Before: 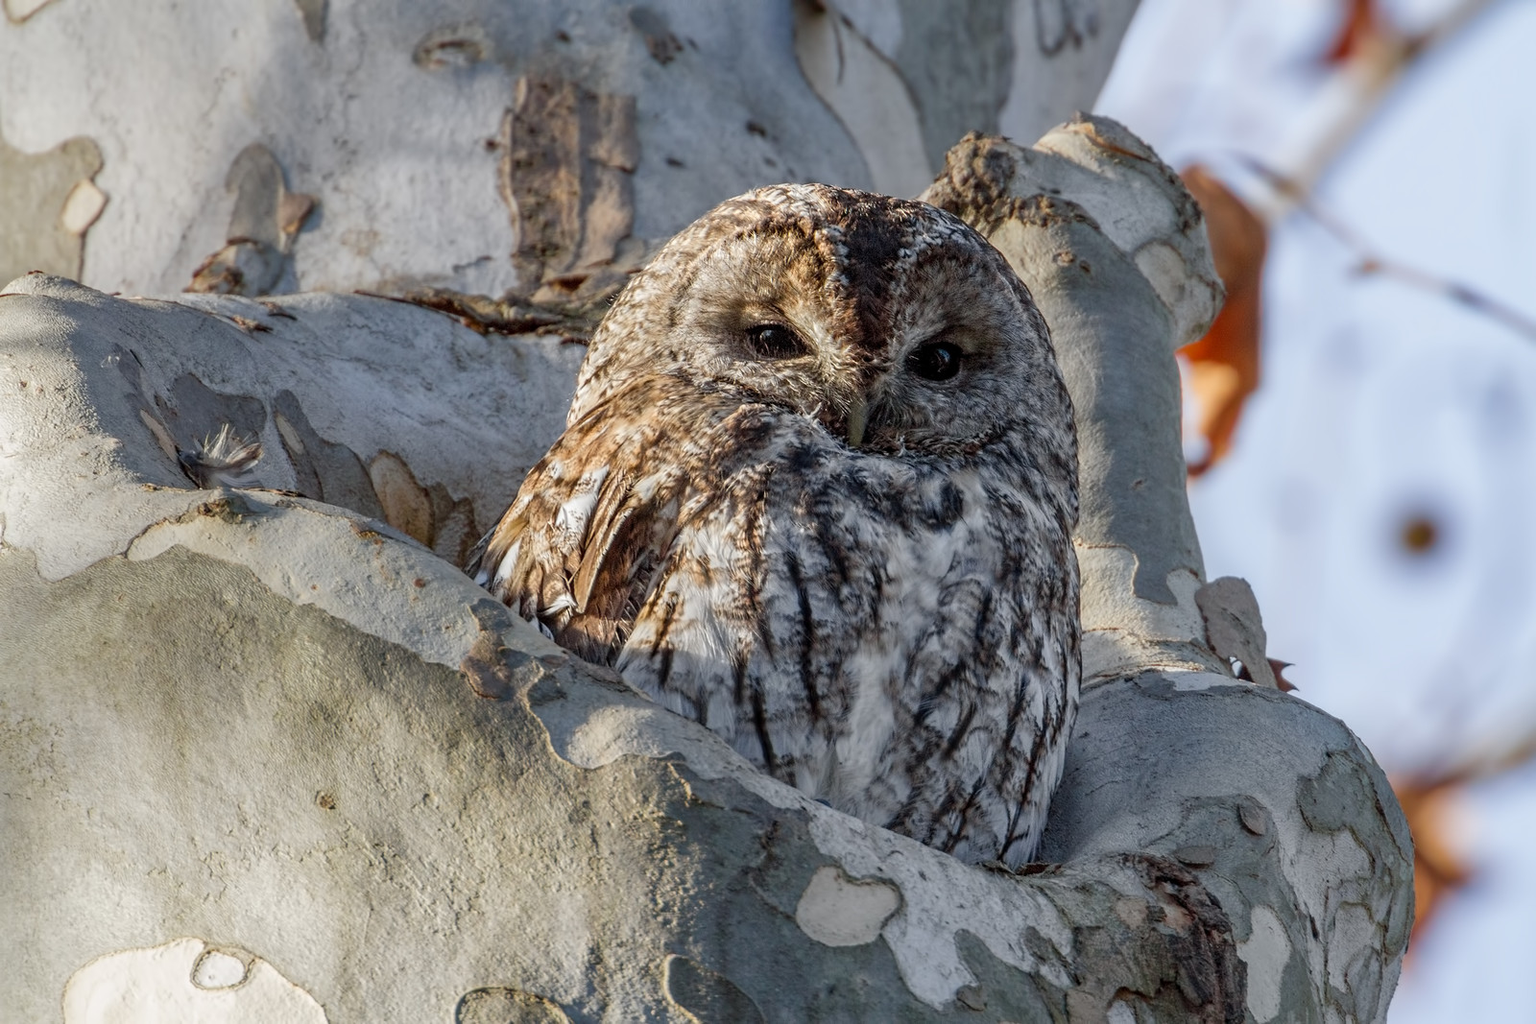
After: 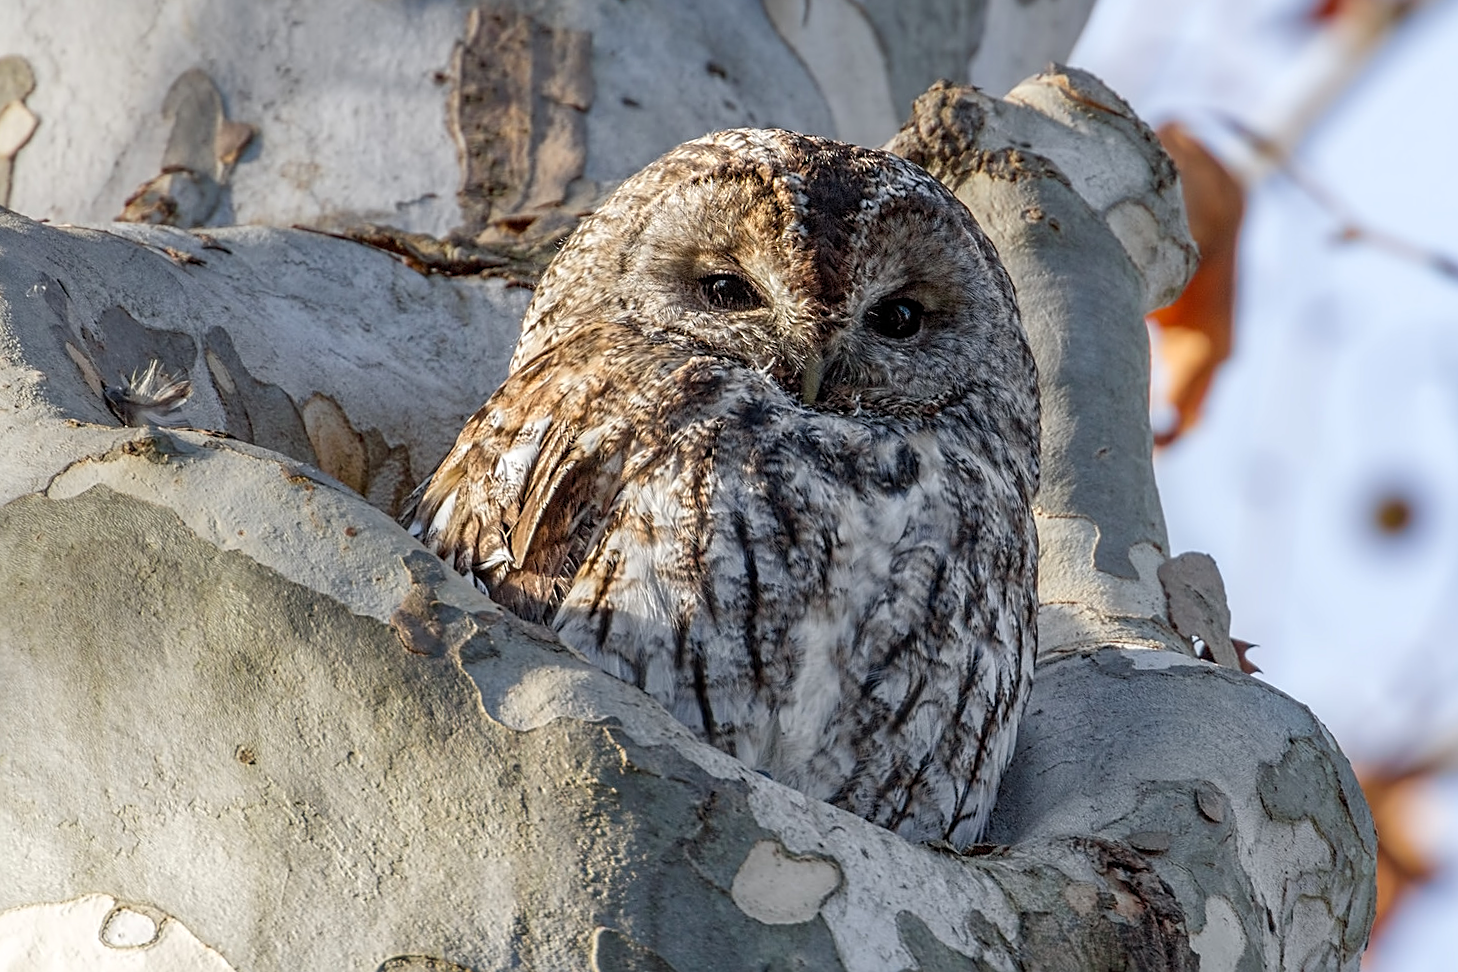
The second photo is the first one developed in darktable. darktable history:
levels: levels [0, 0.476, 0.951]
sharpen: on, module defaults
crop and rotate: angle -1.83°, left 3.135%, top 3.929%, right 1.367%, bottom 0.585%
